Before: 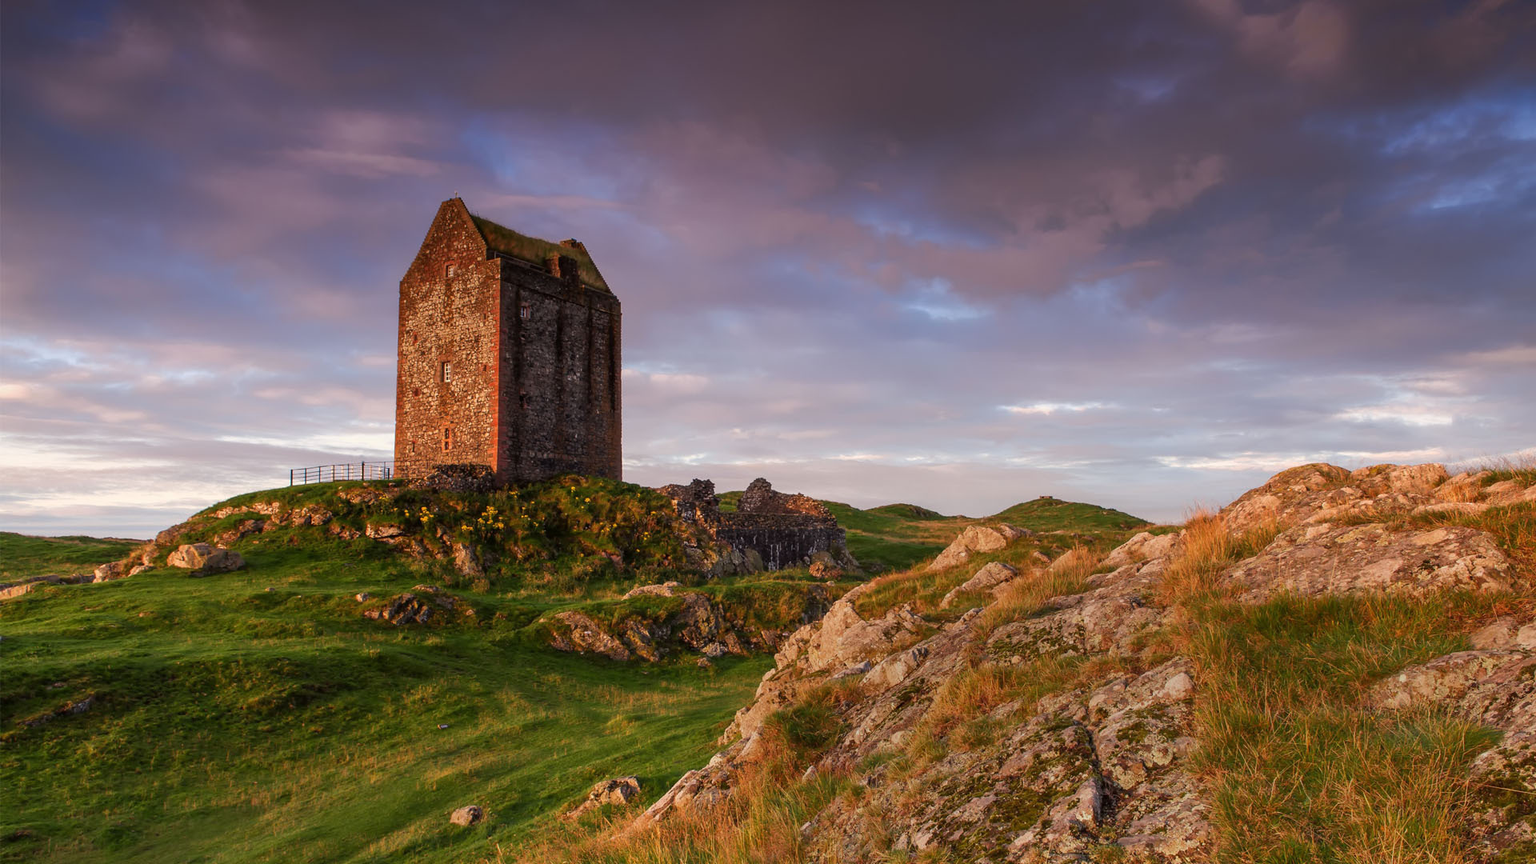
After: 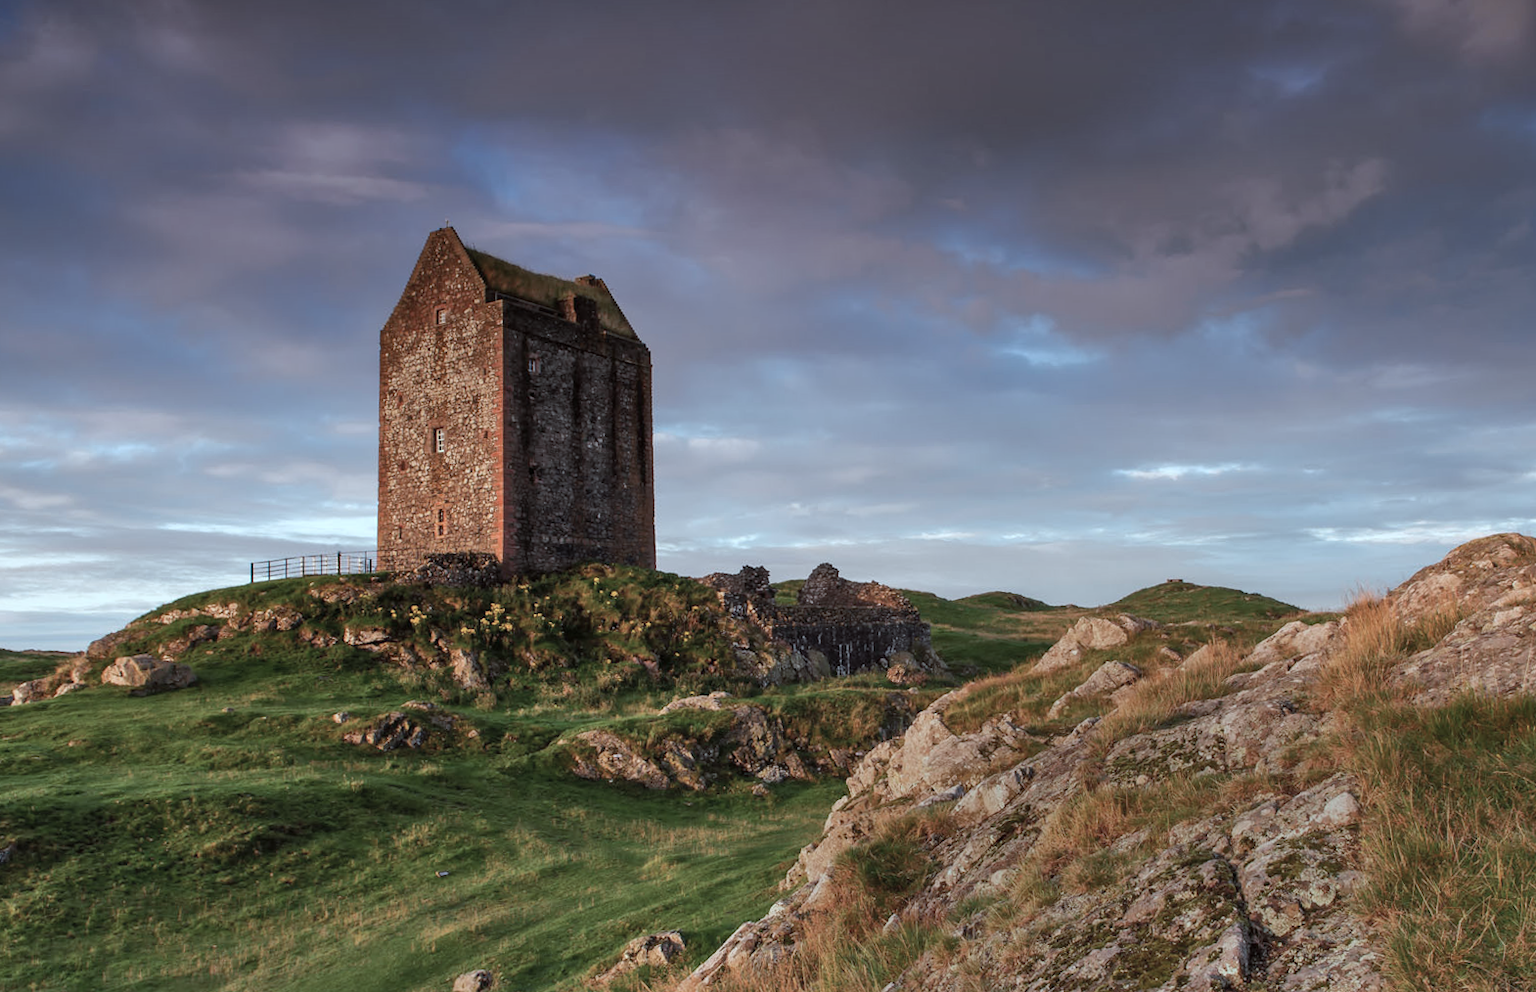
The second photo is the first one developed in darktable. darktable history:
color correction: highlights a* -12.64, highlights b* -18.1, saturation 0.7
crop and rotate: angle 1°, left 4.281%, top 0.642%, right 11.383%, bottom 2.486%
shadows and highlights: low approximation 0.01, soften with gaussian
